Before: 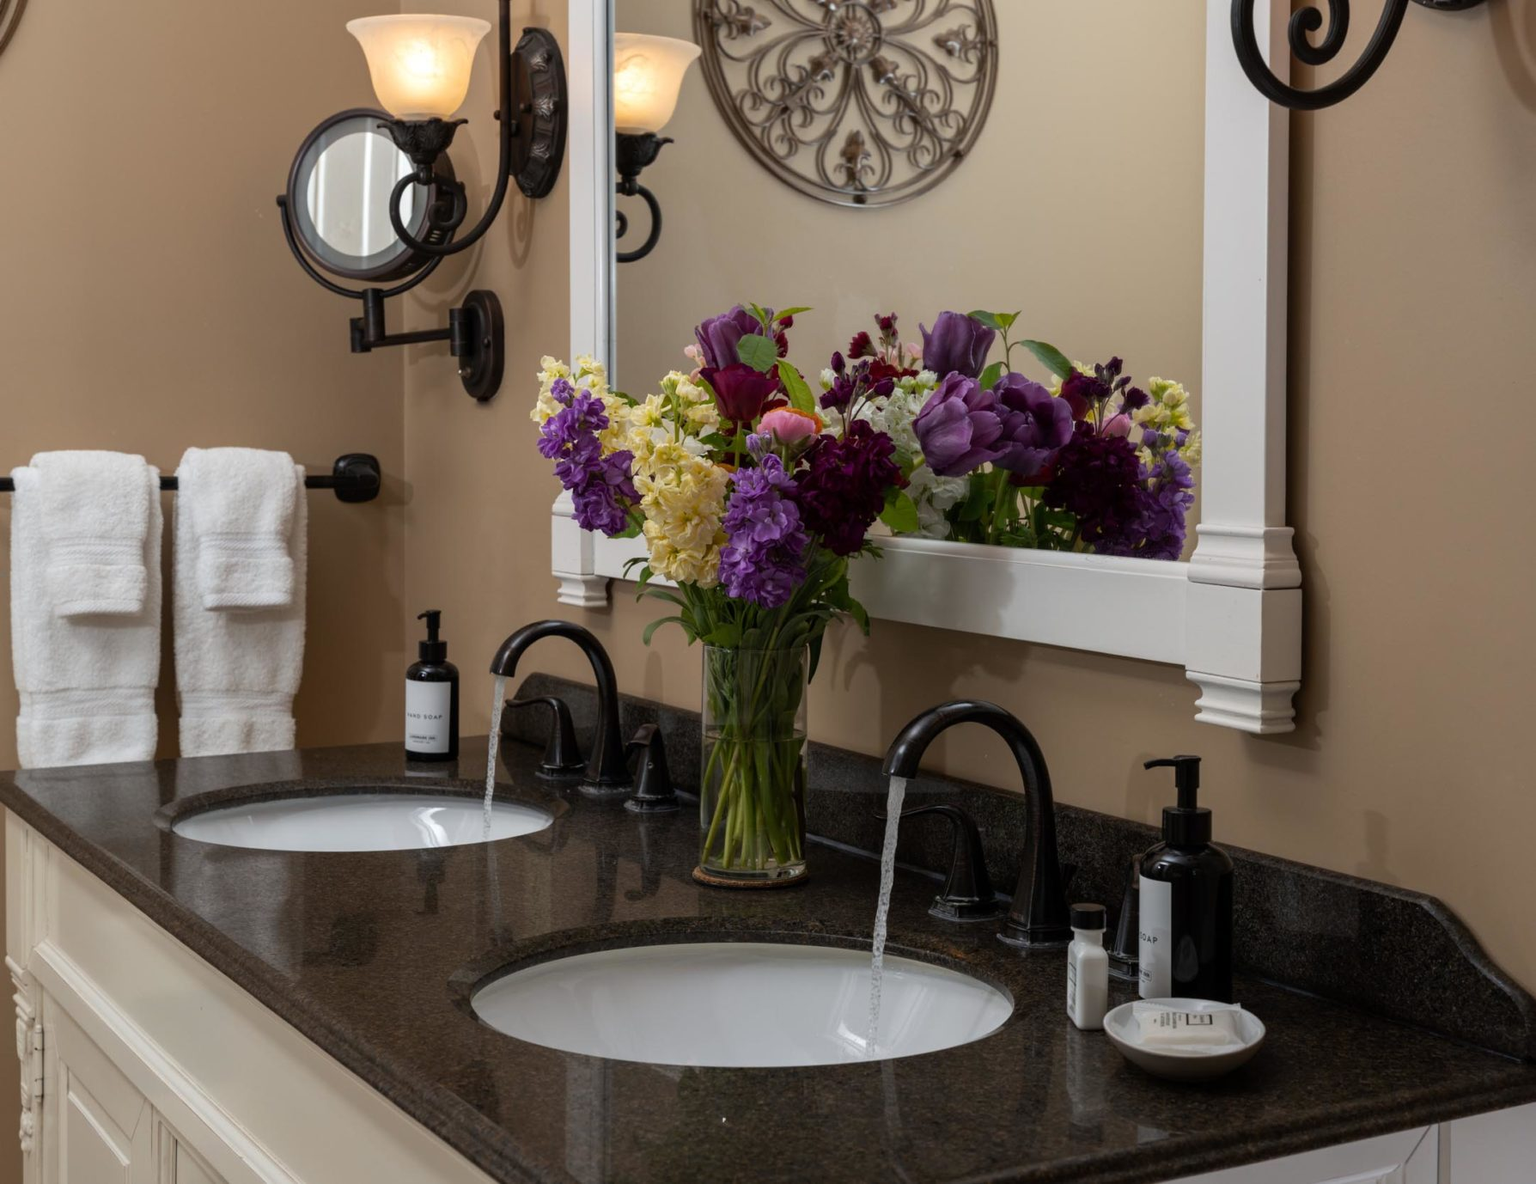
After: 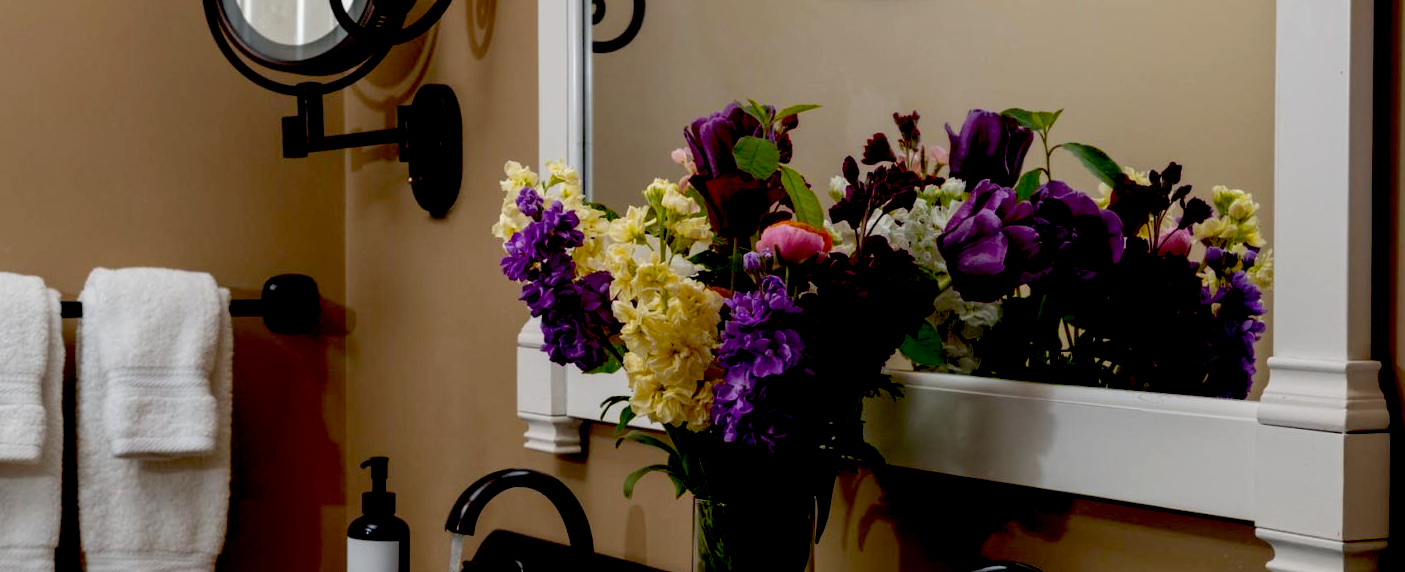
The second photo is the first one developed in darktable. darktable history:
crop: left 7.036%, top 18.398%, right 14.379%, bottom 40.043%
exposure: black level correction 0.056, exposure -0.039 EV, compensate highlight preservation false
